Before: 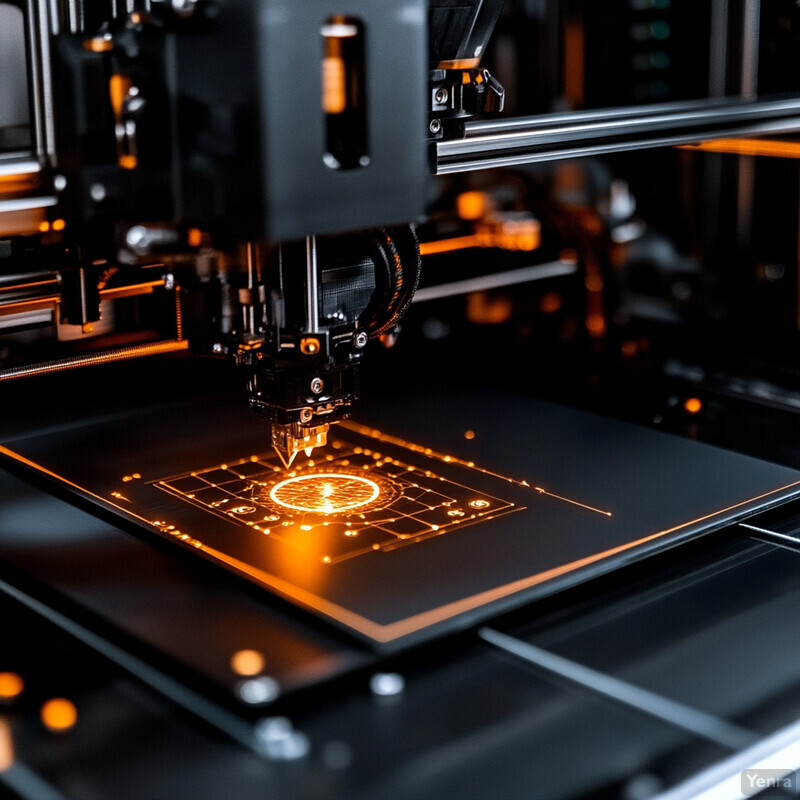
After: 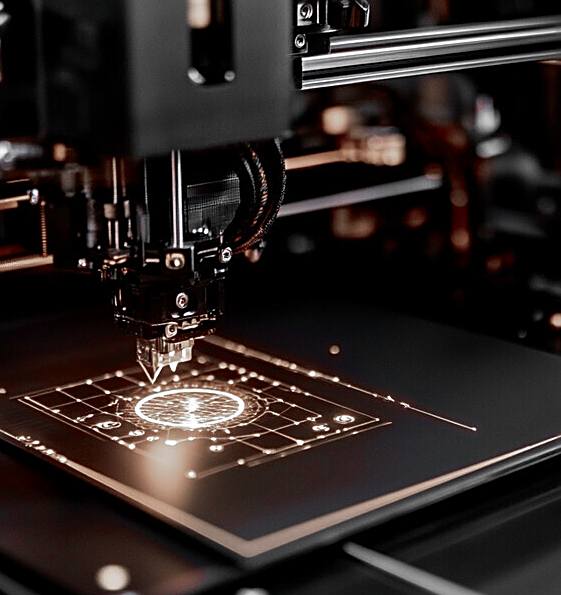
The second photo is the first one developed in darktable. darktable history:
sharpen: on, module defaults
color zones: curves: ch0 [(0, 0.278) (0.143, 0.5) (0.286, 0.5) (0.429, 0.5) (0.571, 0.5) (0.714, 0.5) (0.857, 0.5) (1, 0.5)]; ch1 [(0, 1) (0.143, 0.165) (0.286, 0) (0.429, 0) (0.571, 0) (0.714, 0) (0.857, 0.5) (1, 0.5)]; ch2 [(0, 0.508) (0.143, 0.5) (0.286, 0.5) (0.429, 0.5) (0.571, 0.5) (0.714, 0.5) (0.857, 0.5) (1, 0.5)]
crop and rotate: left 16.937%, top 10.772%, right 12.915%, bottom 14.735%
